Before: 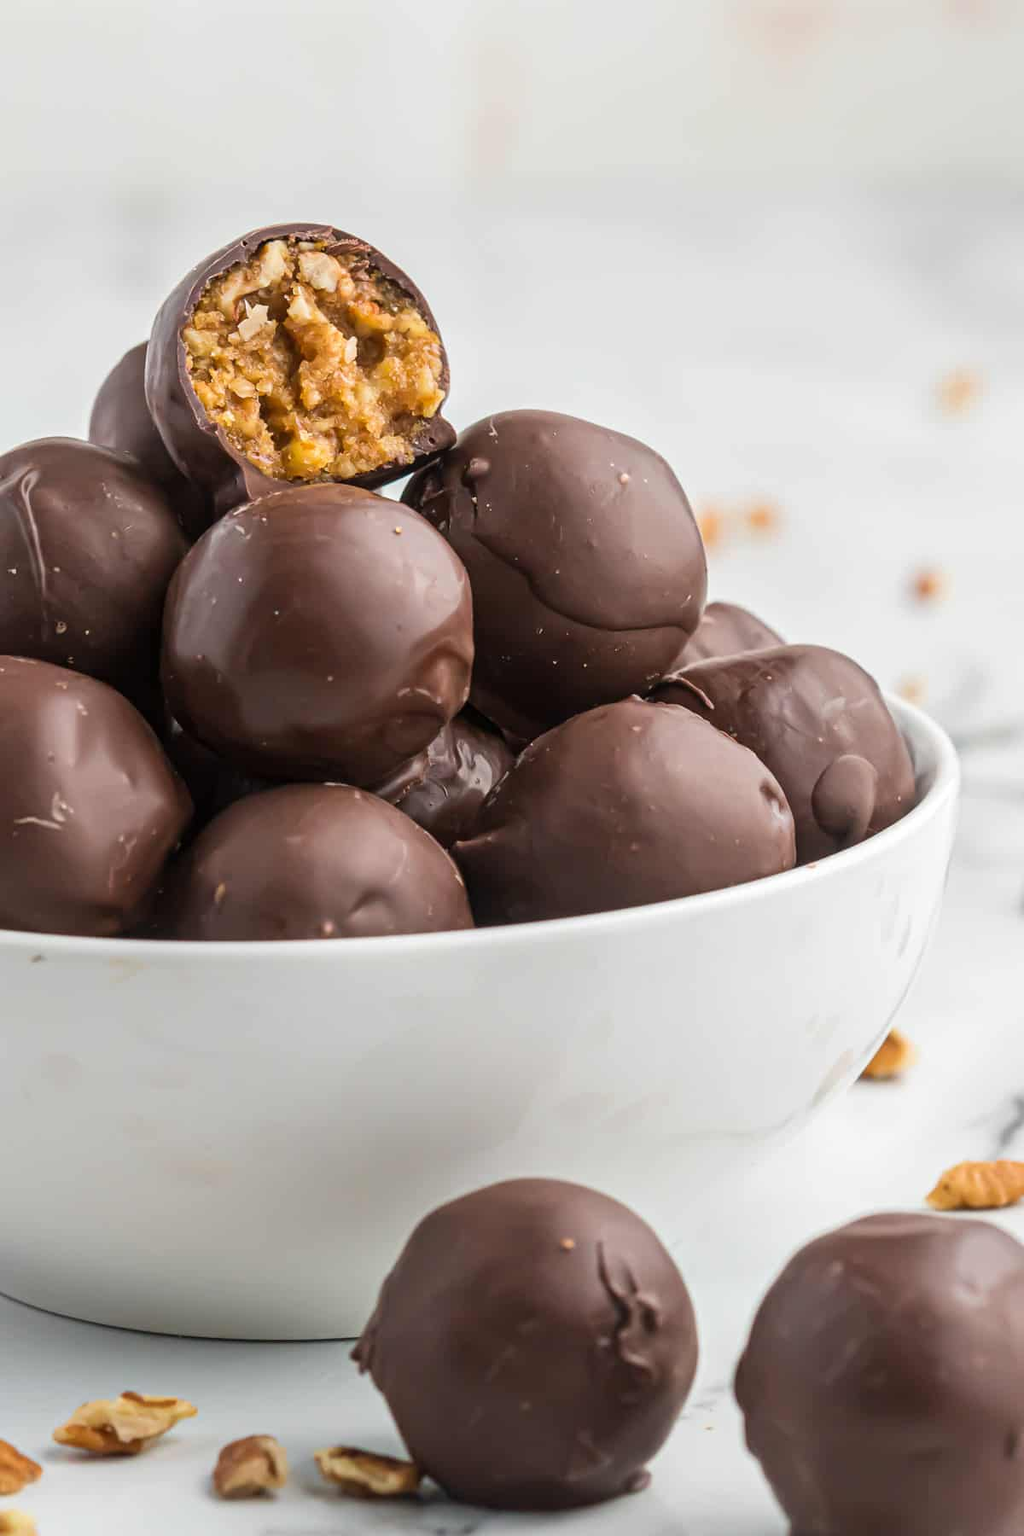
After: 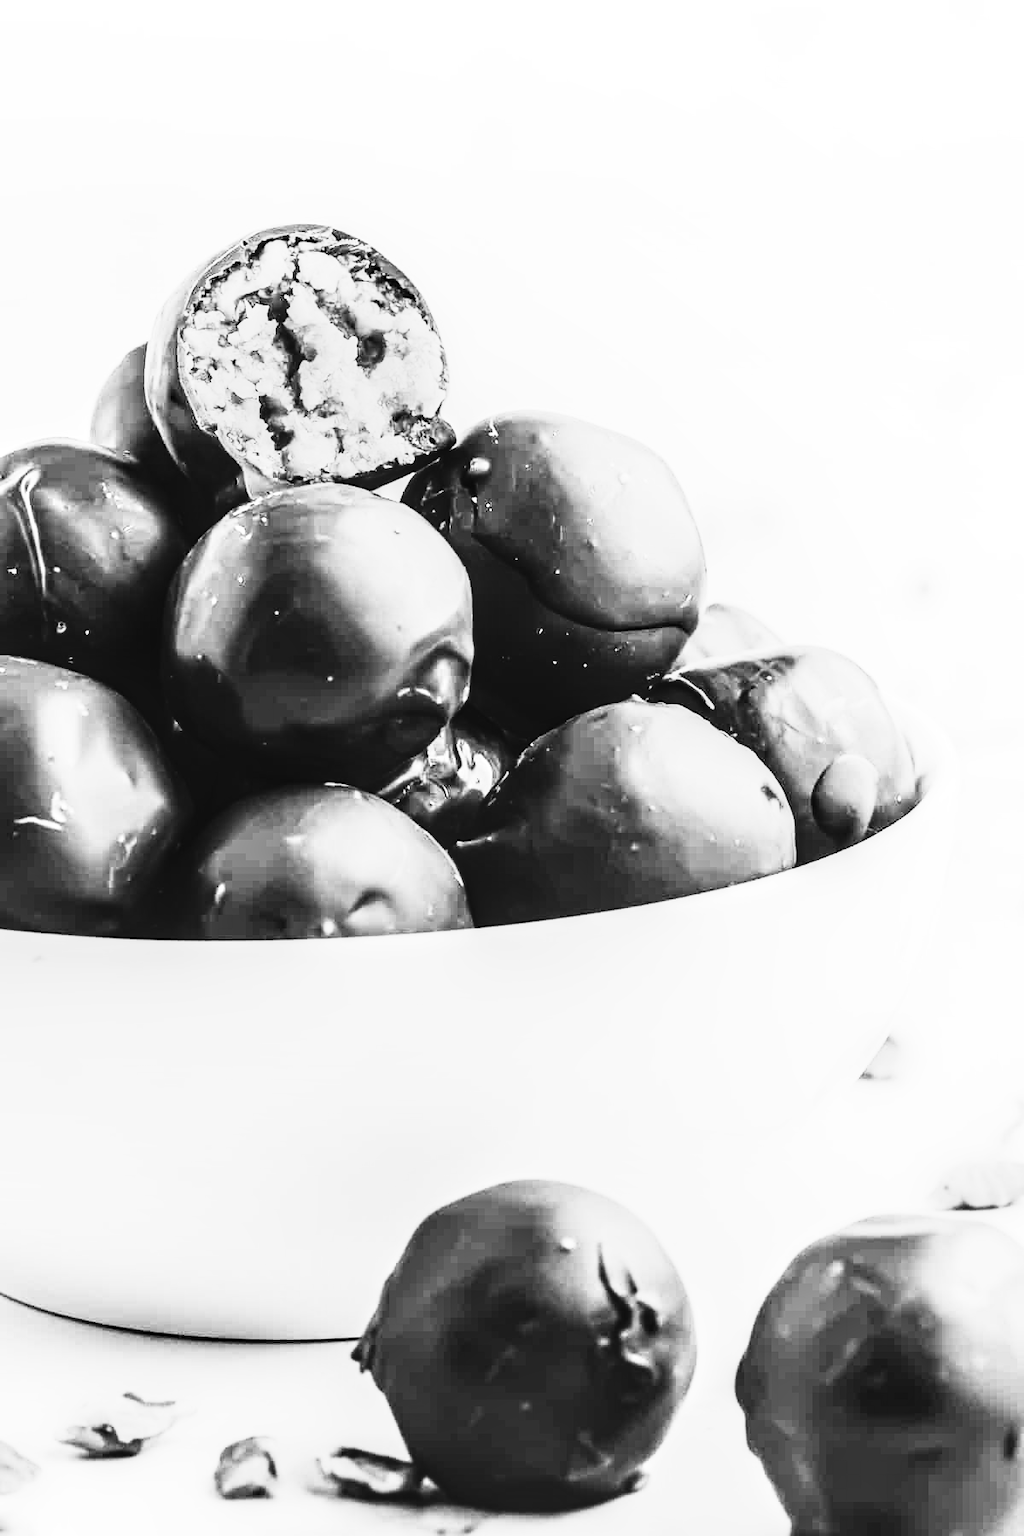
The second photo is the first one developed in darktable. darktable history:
local contrast: detail 130%
rgb curve: curves: ch0 [(0, 0) (0.21, 0.15) (0.24, 0.21) (0.5, 0.75) (0.75, 0.96) (0.89, 0.99) (1, 1)]; ch1 [(0, 0.02) (0.21, 0.13) (0.25, 0.2) (0.5, 0.67) (0.75, 0.9) (0.89, 0.97) (1, 1)]; ch2 [(0, 0.02) (0.21, 0.13) (0.25, 0.2) (0.5, 0.67) (0.75, 0.9) (0.89, 0.97) (1, 1)], compensate middle gray true
monochrome: on, module defaults
tone equalizer: -8 EV -0.75 EV, -7 EV -0.7 EV, -6 EV -0.6 EV, -5 EV -0.4 EV, -3 EV 0.4 EV, -2 EV 0.6 EV, -1 EV 0.7 EV, +0 EV 0.75 EV, edges refinement/feathering 500, mask exposure compensation -1.57 EV, preserve details no
contrast brightness saturation: contrast 0.2, brightness 0.16, saturation 0.22
